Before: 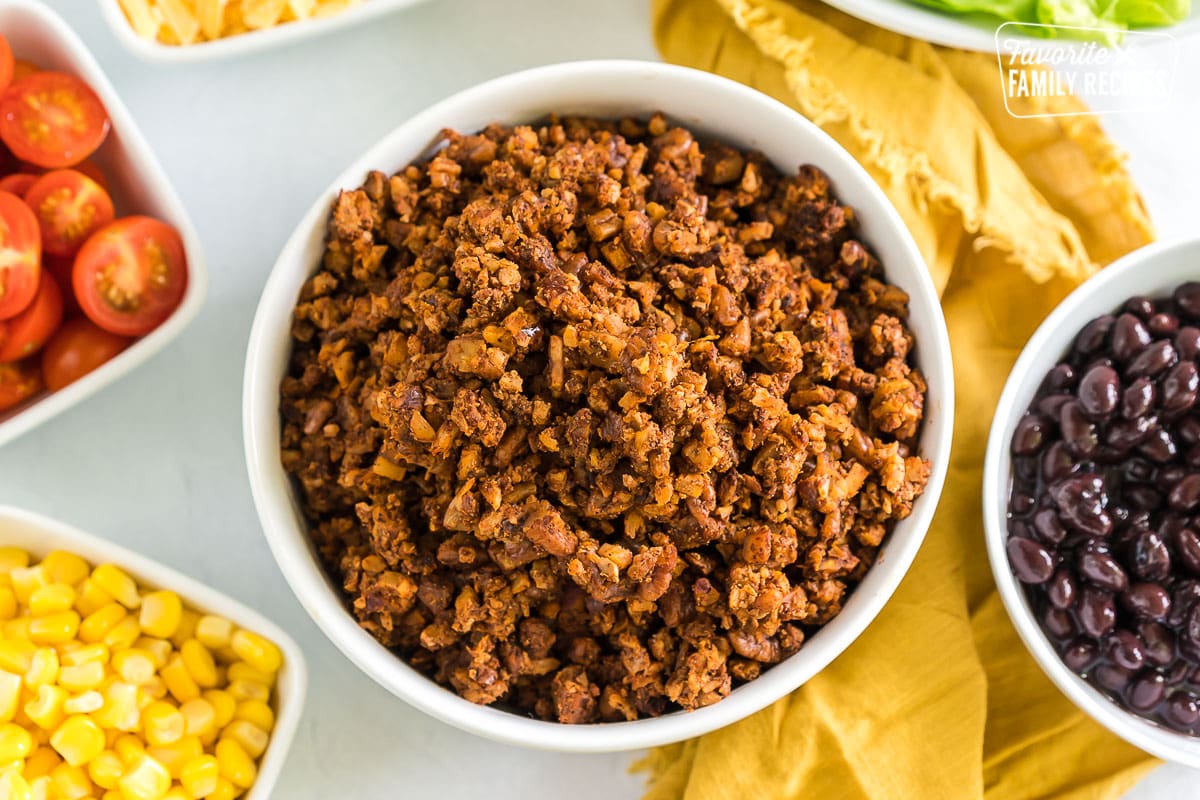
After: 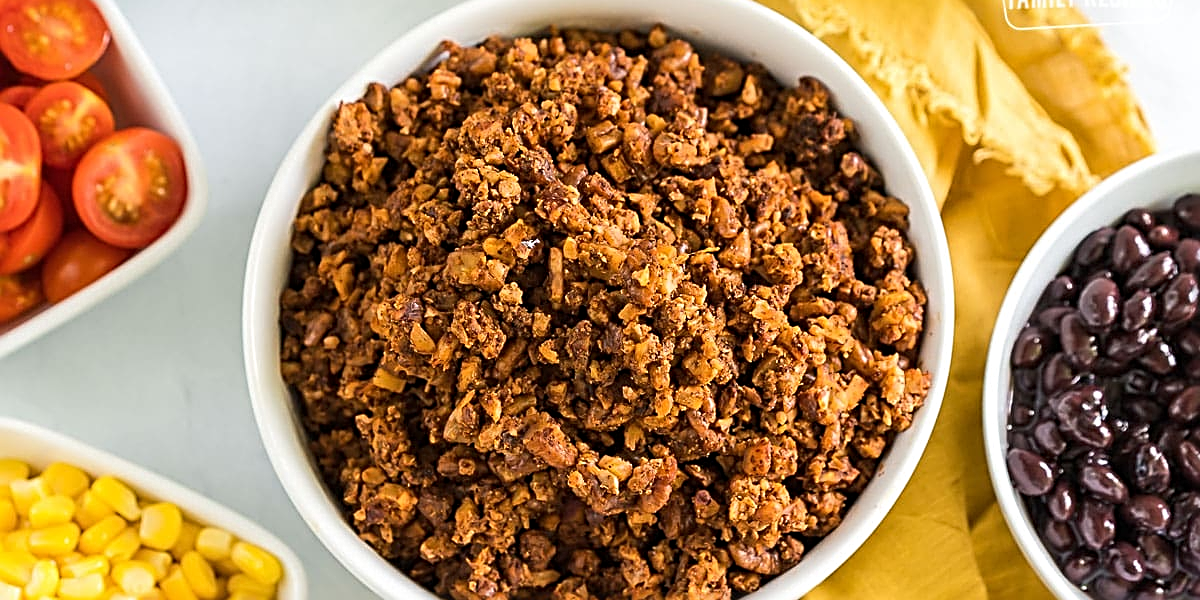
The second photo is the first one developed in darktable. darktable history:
sharpen: radius 3.025, amount 0.757
crop: top 11.038%, bottom 13.962%
